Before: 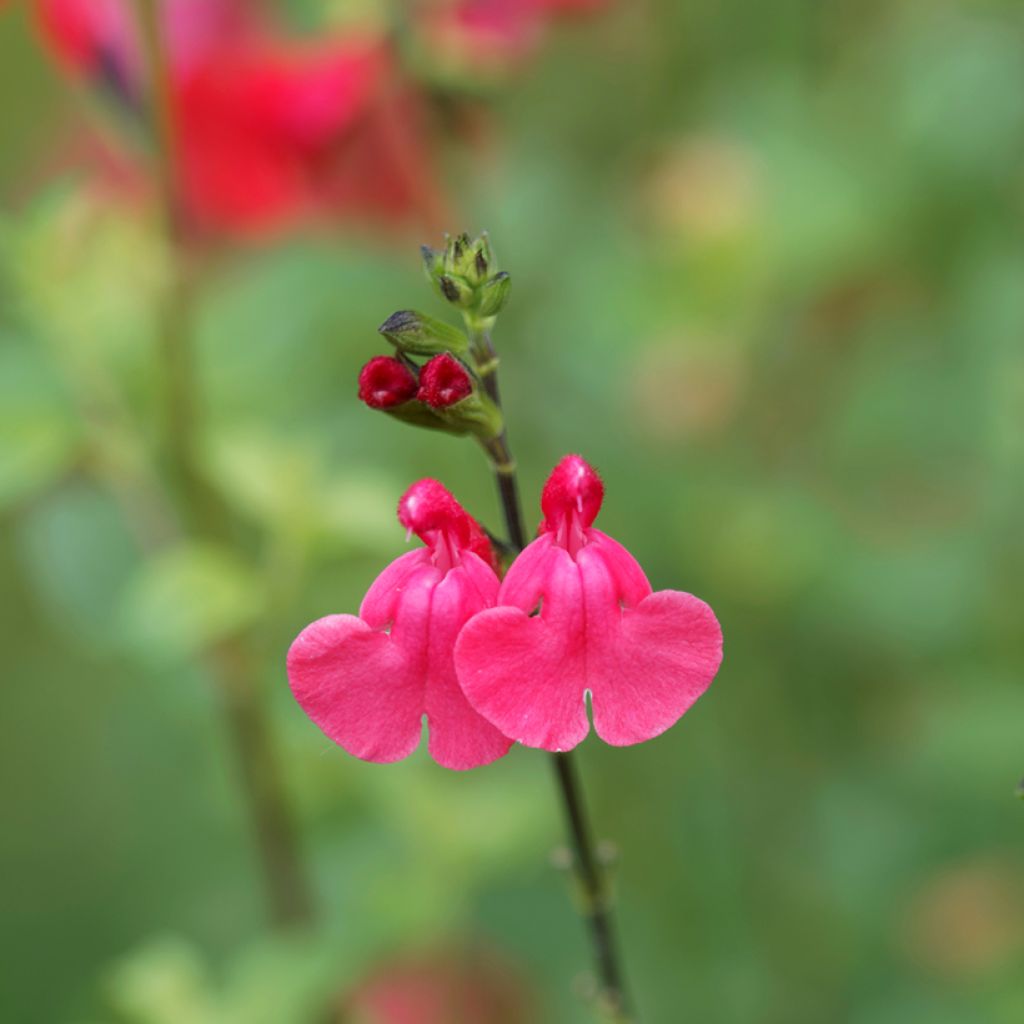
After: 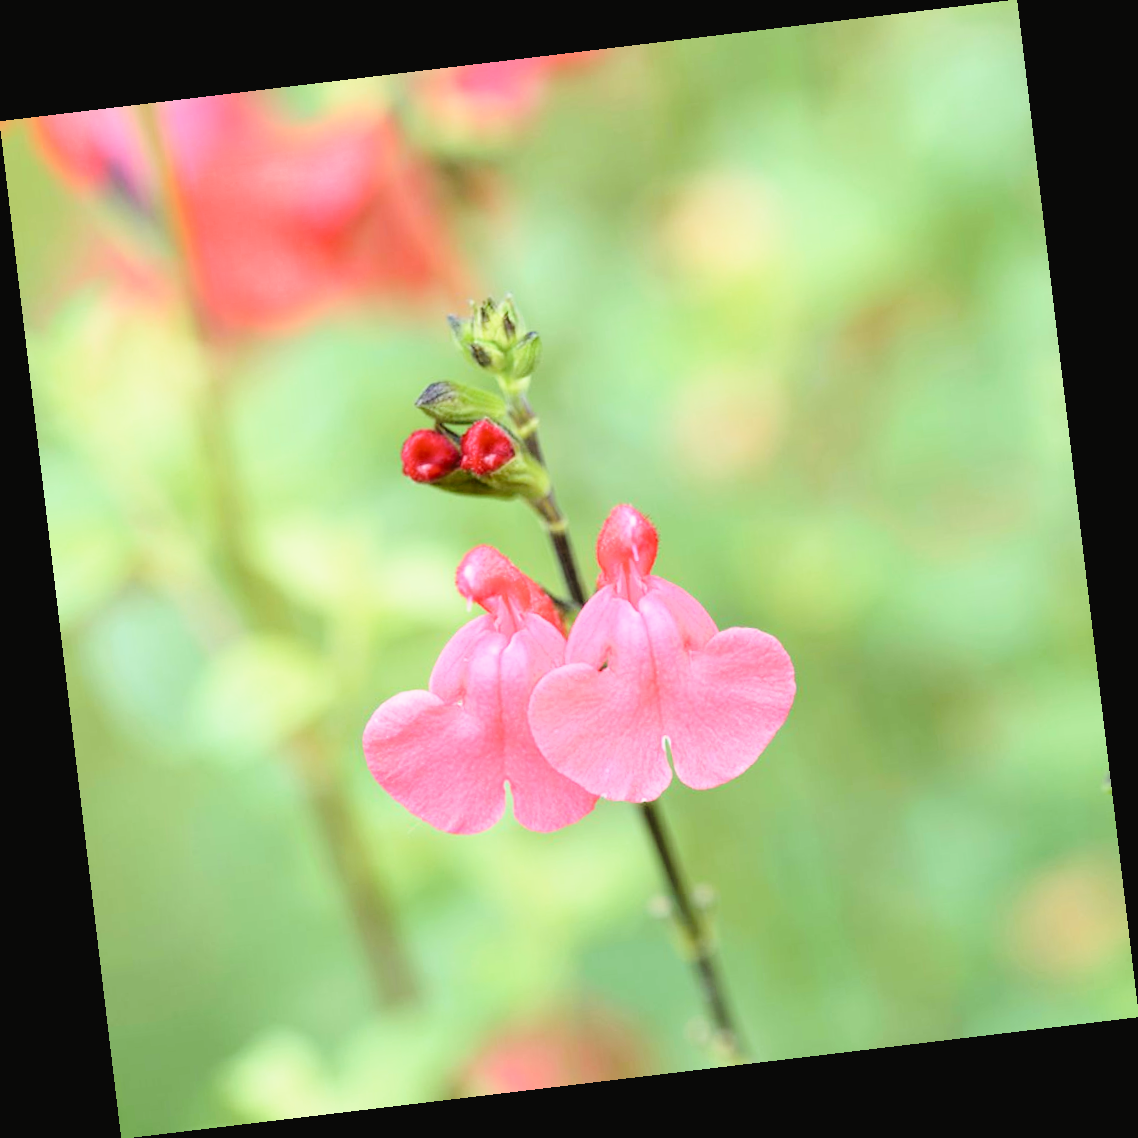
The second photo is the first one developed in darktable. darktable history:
filmic rgb: black relative exposure -7.75 EV, white relative exposure 4.4 EV, threshold 3 EV, hardness 3.76, latitude 50%, contrast 1.1, color science v5 (2021), contrast in shadows safe, contrast in highlights safe, enable highlight reconstruction true
tone curve: curves: ch0 [(0, 0) (0.003, 0.023) (0.011, 0.025) (0.025, 0.029) (0.044, 0.047) (0.069, 0.079) (0.1, 0.113) (0.136, 0.152) (0.177, 0.199) (0.224, 0.26) (0.277, 0.333) (0.335, 0.404) (0.399, 0.48) (0.468, 0.559) (0.543, 0.635) (0.623, 0.713) (0.709, 0.797) (0.801, 0.879) (0.898, 0.953) (1, 1)], preserve colors none
exposure: exposure 1.223 EV, compensate highlight preservation false
color balance: lift [1.004, 1.002, 1.002, 0.998], gamma [1, 1.007, 1.002, 0.993], gain [1, 0.977, 1.013, 1.023], contrast -3.64%
rotate and perspective: rotation -6.83°, automatic cropping off
